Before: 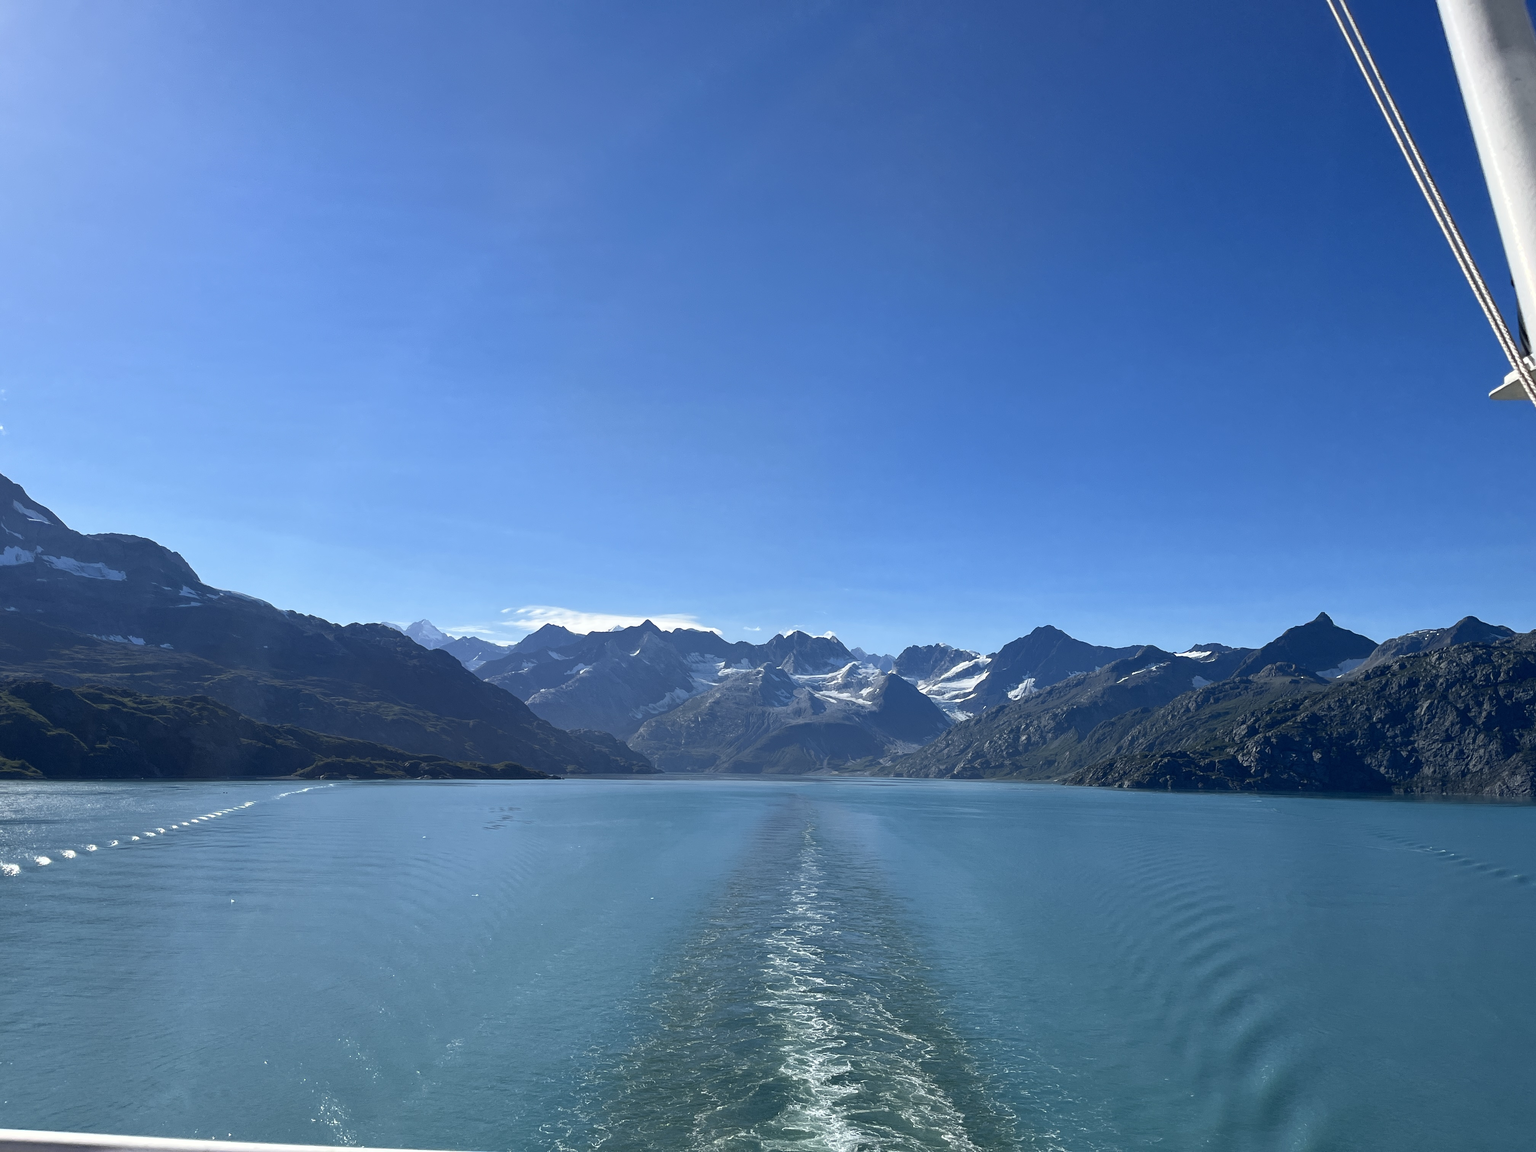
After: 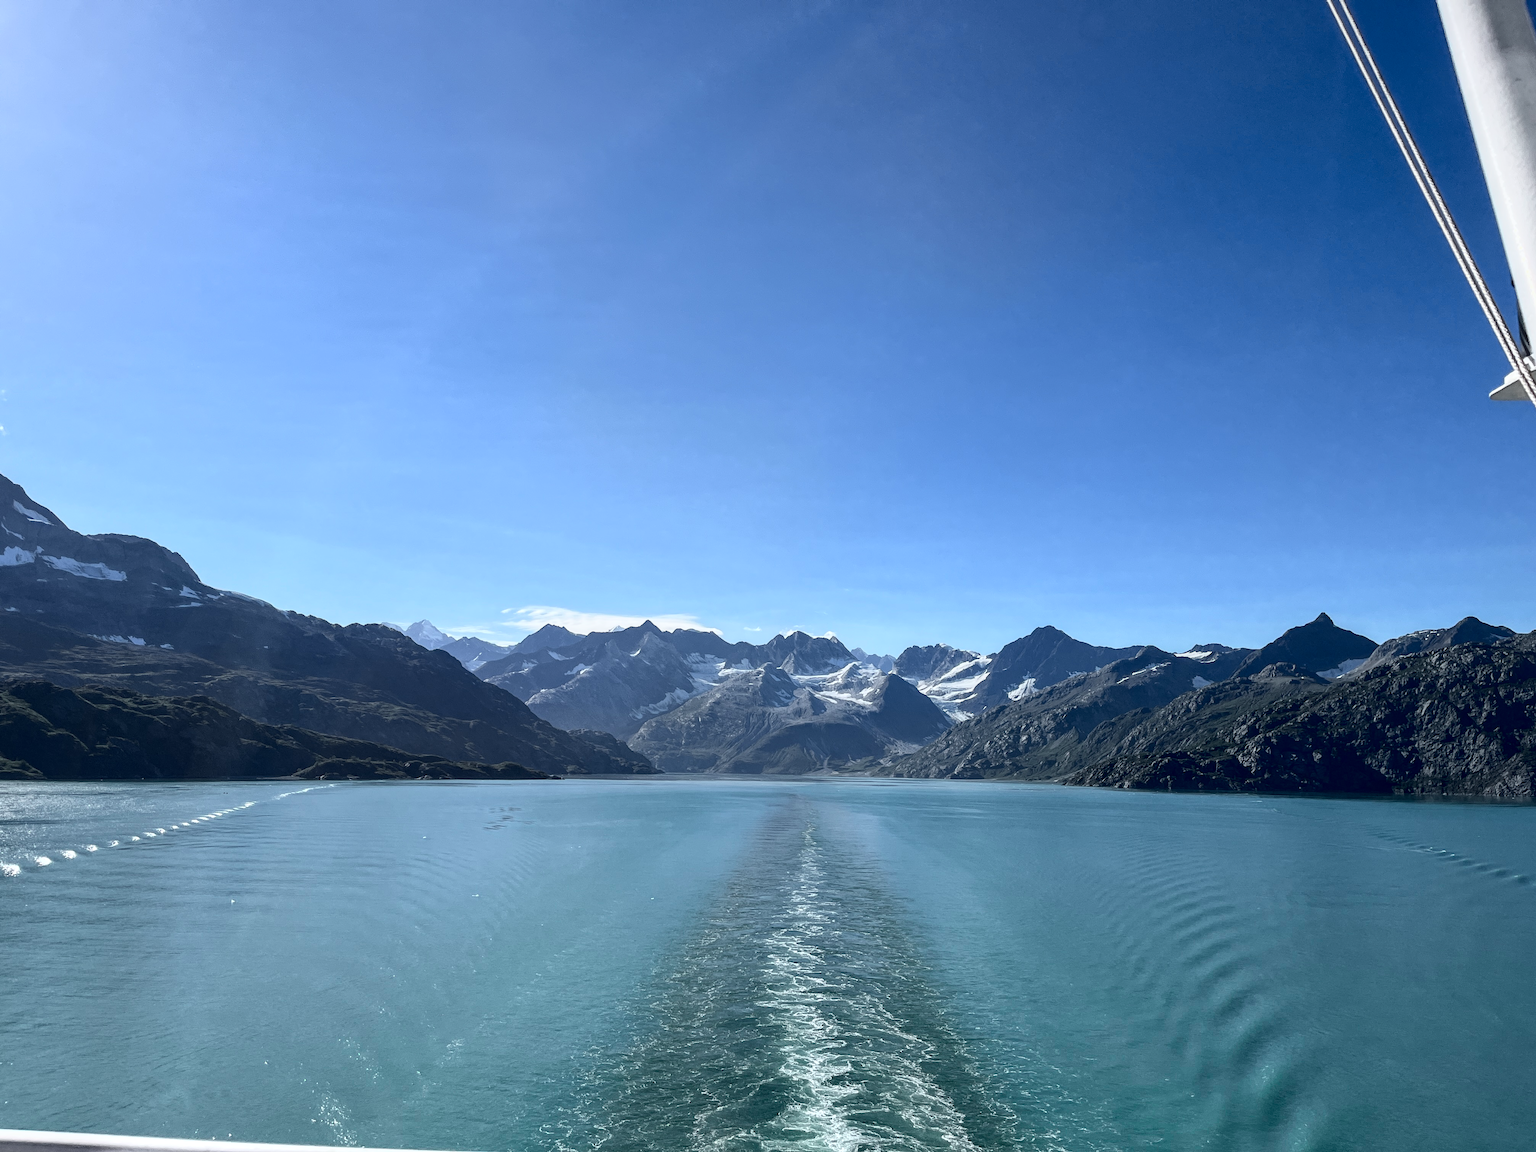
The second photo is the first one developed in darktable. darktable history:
local contrast: on, module defaults
tone curve: curves: ch0 [(0, 0.023) (0.104, 0.058) (0.21, 0.162) (0.469, 0.524) (0.579, 0.65) (0.725, 0.8) (0.858, 0.903) (1, 0.974)]; ch1 [(0, 0) (0.414, 0.395) (0.447, 0.447) (0.502, 0.501) (0.521, 0.512) (0.566, 0.566) (0.618, 0.61) (0.654, 0.642) (1, 1)]; ch2 [(0, 0) (0.369, 0.388) (0.437, 0.453) (0.492, 0.485) (0.524, 0.508) (0.553, 0.566) (0.583, 0.608) (1, 1)], color space Lab, independent channels, preserve colors none
